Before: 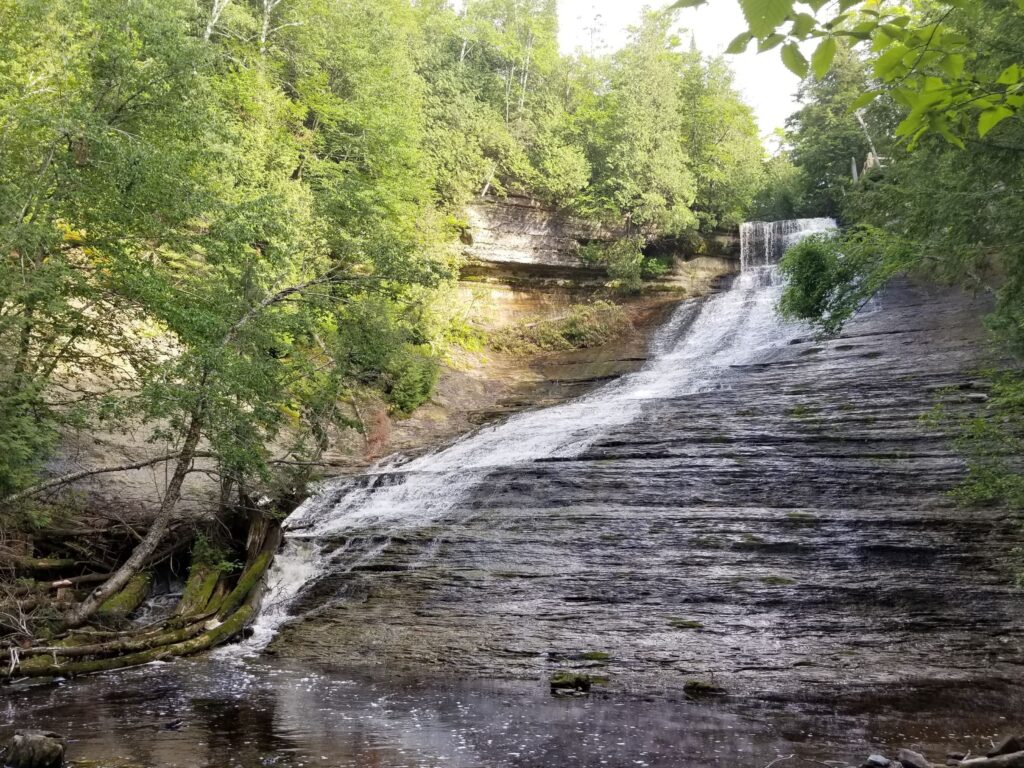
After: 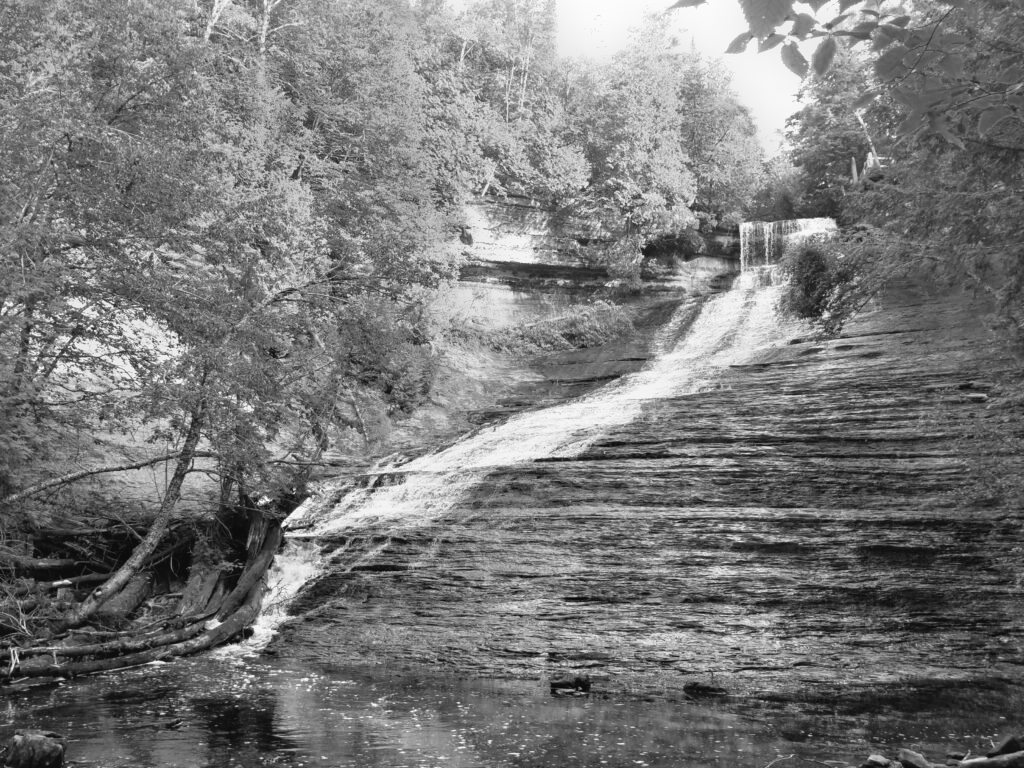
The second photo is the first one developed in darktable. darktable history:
exposure: black level correction 0, exposure 0.5 EV, compensate highlight preservation false
color correction: highlights a* 17.03, highlights b* 0.205, shadows a* -15.38, shadows b* -14.56, saturation 1.5
velvia: strength 17%
monochrome: a -11.7, b 1.62, size 0.5, highlights 0.38
